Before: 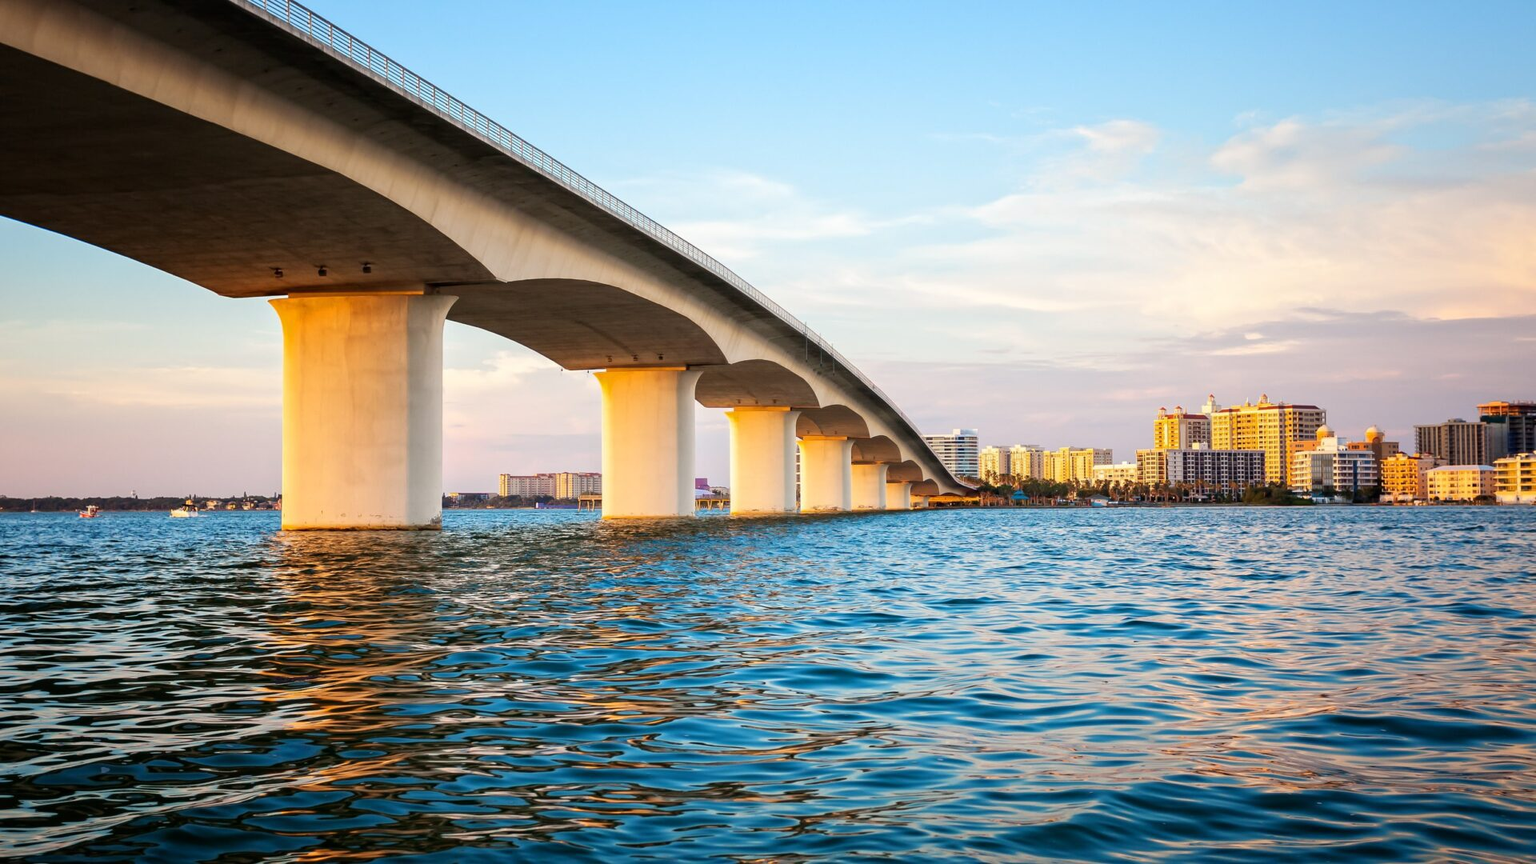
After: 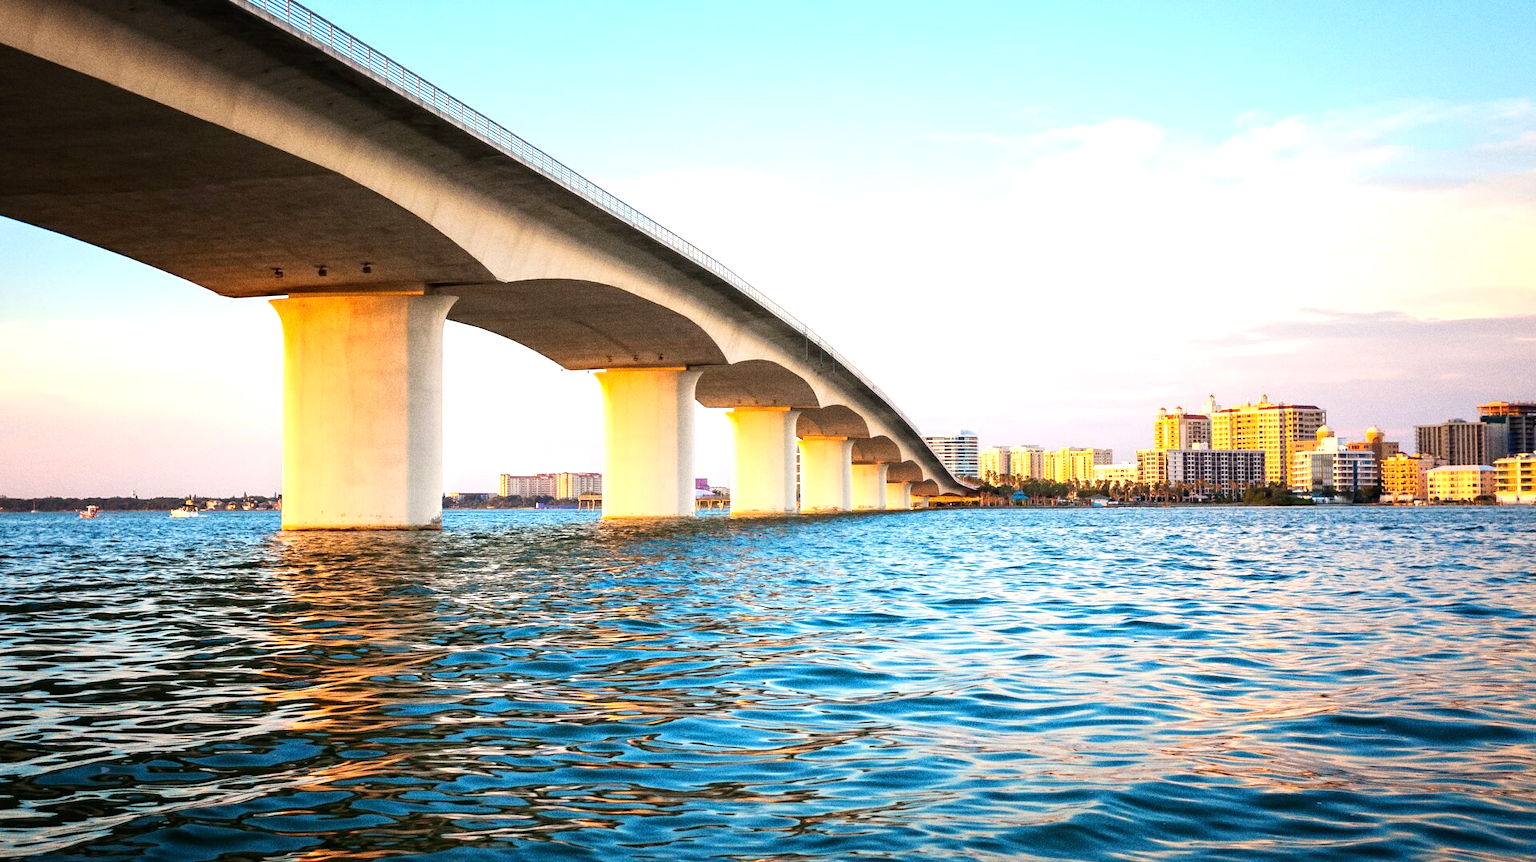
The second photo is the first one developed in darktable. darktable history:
grain: coarseness 11.82 ISO, strength 36.67%, mid-tones bias 74.17%
crop: top 0.05%, bottom 0.098%
exposure: exposure 0.657 EV, compensate highlight preservation false
